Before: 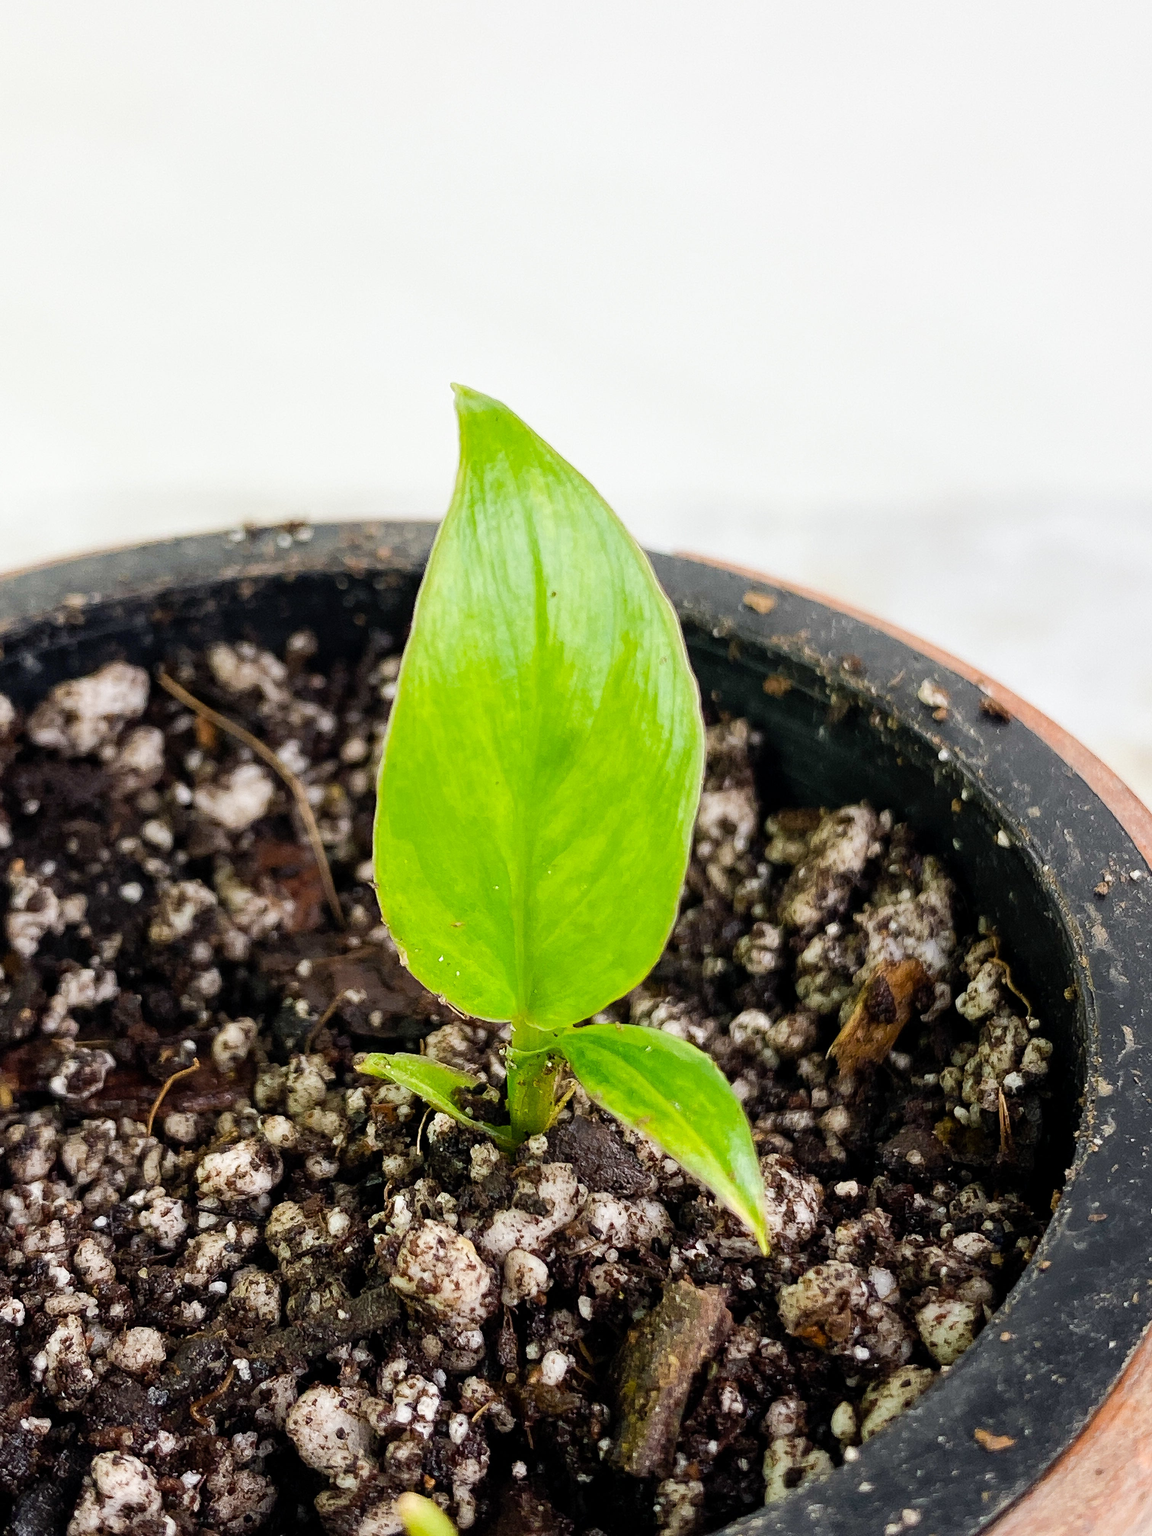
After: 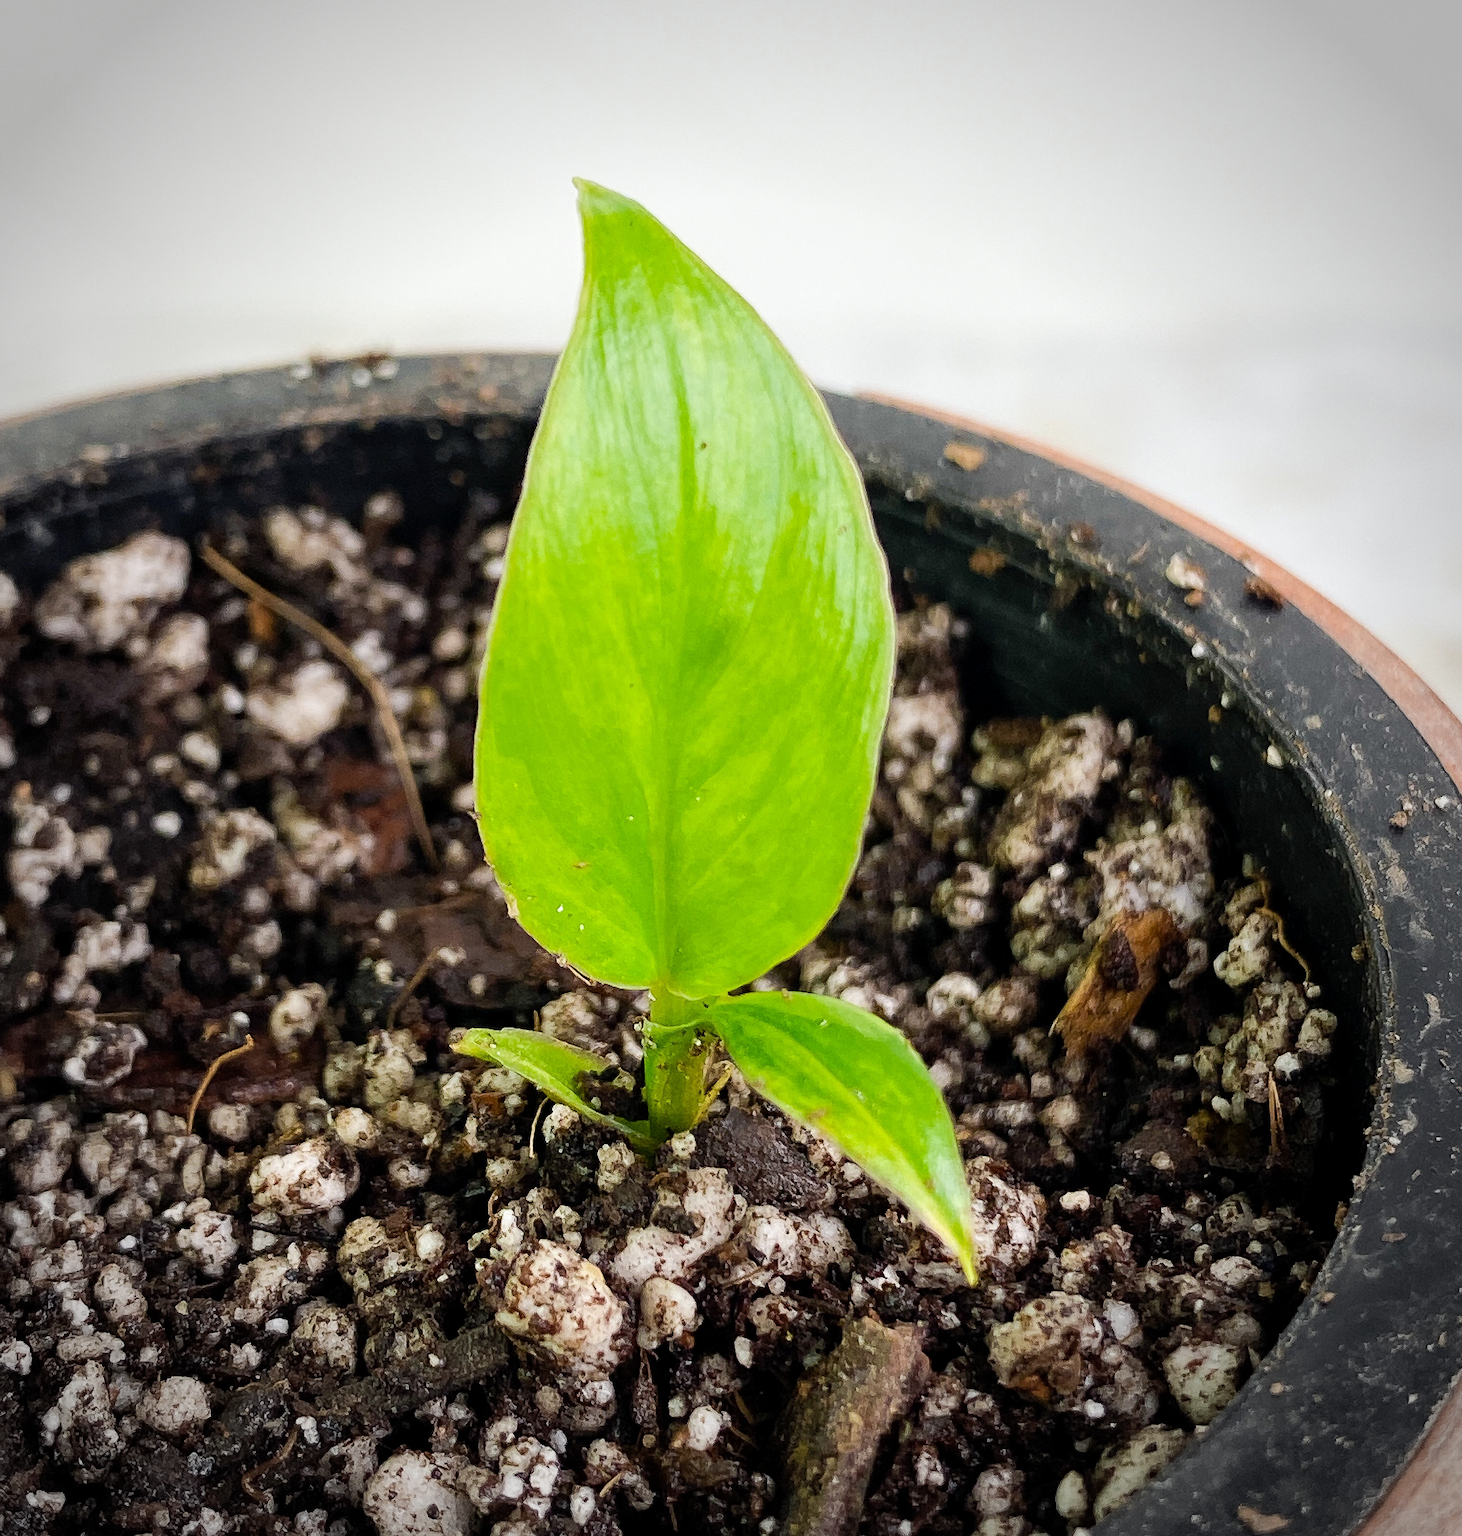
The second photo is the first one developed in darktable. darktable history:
crop and rotate: top 15.856%, bottom 5.393%
vignetting: fall-off start 73.79%
